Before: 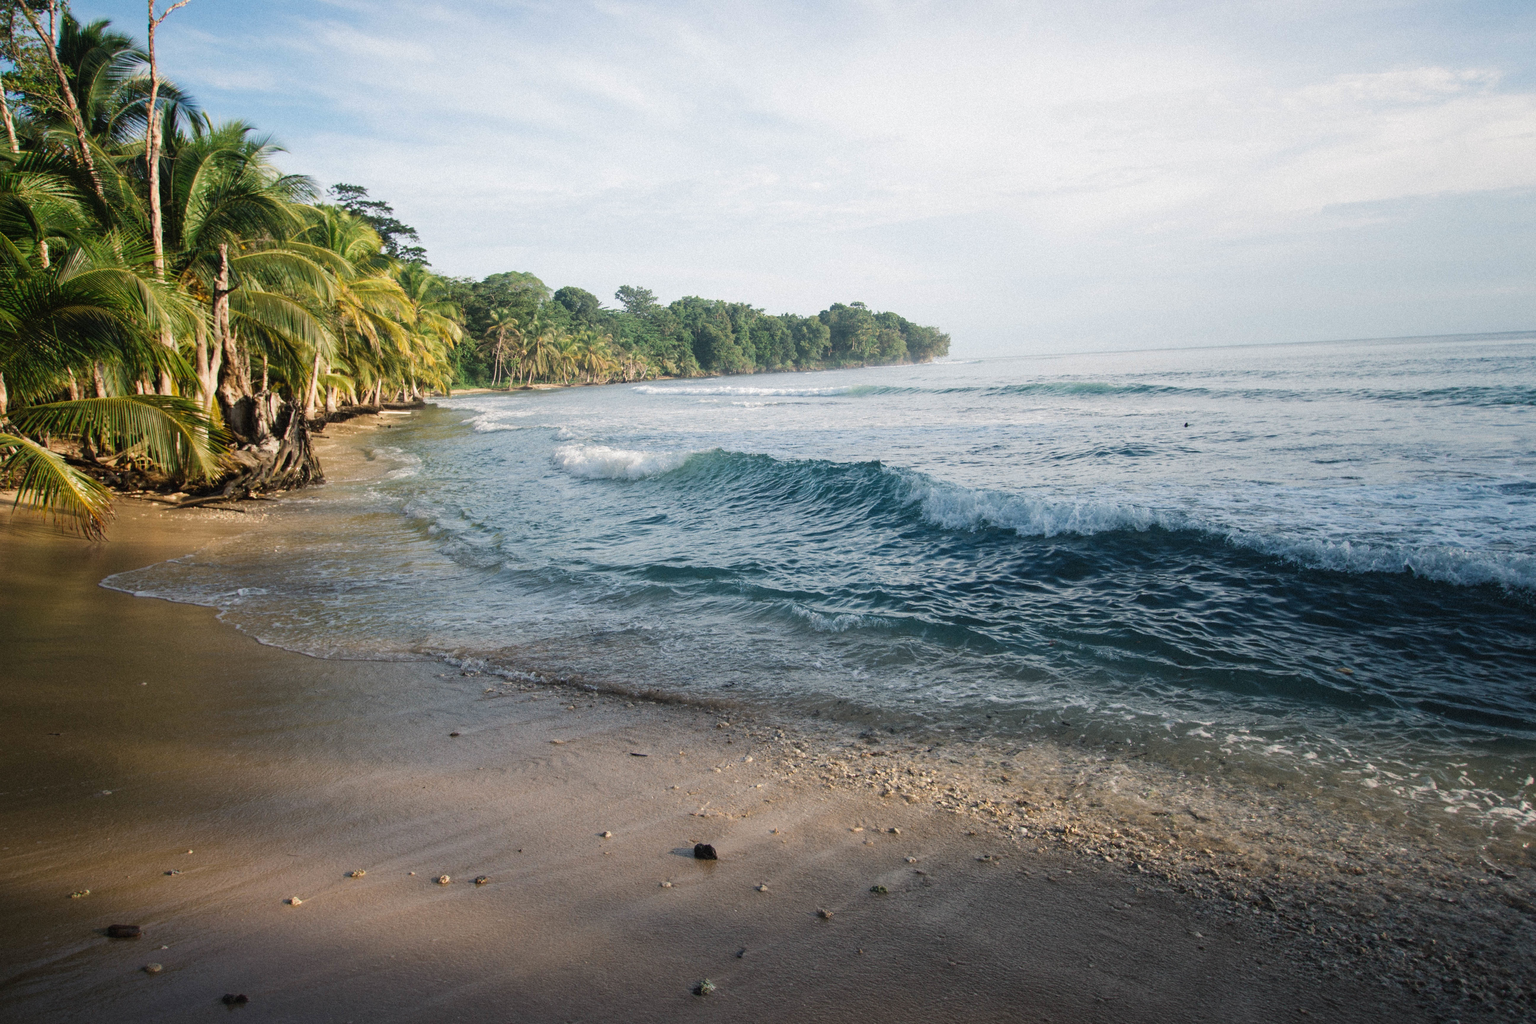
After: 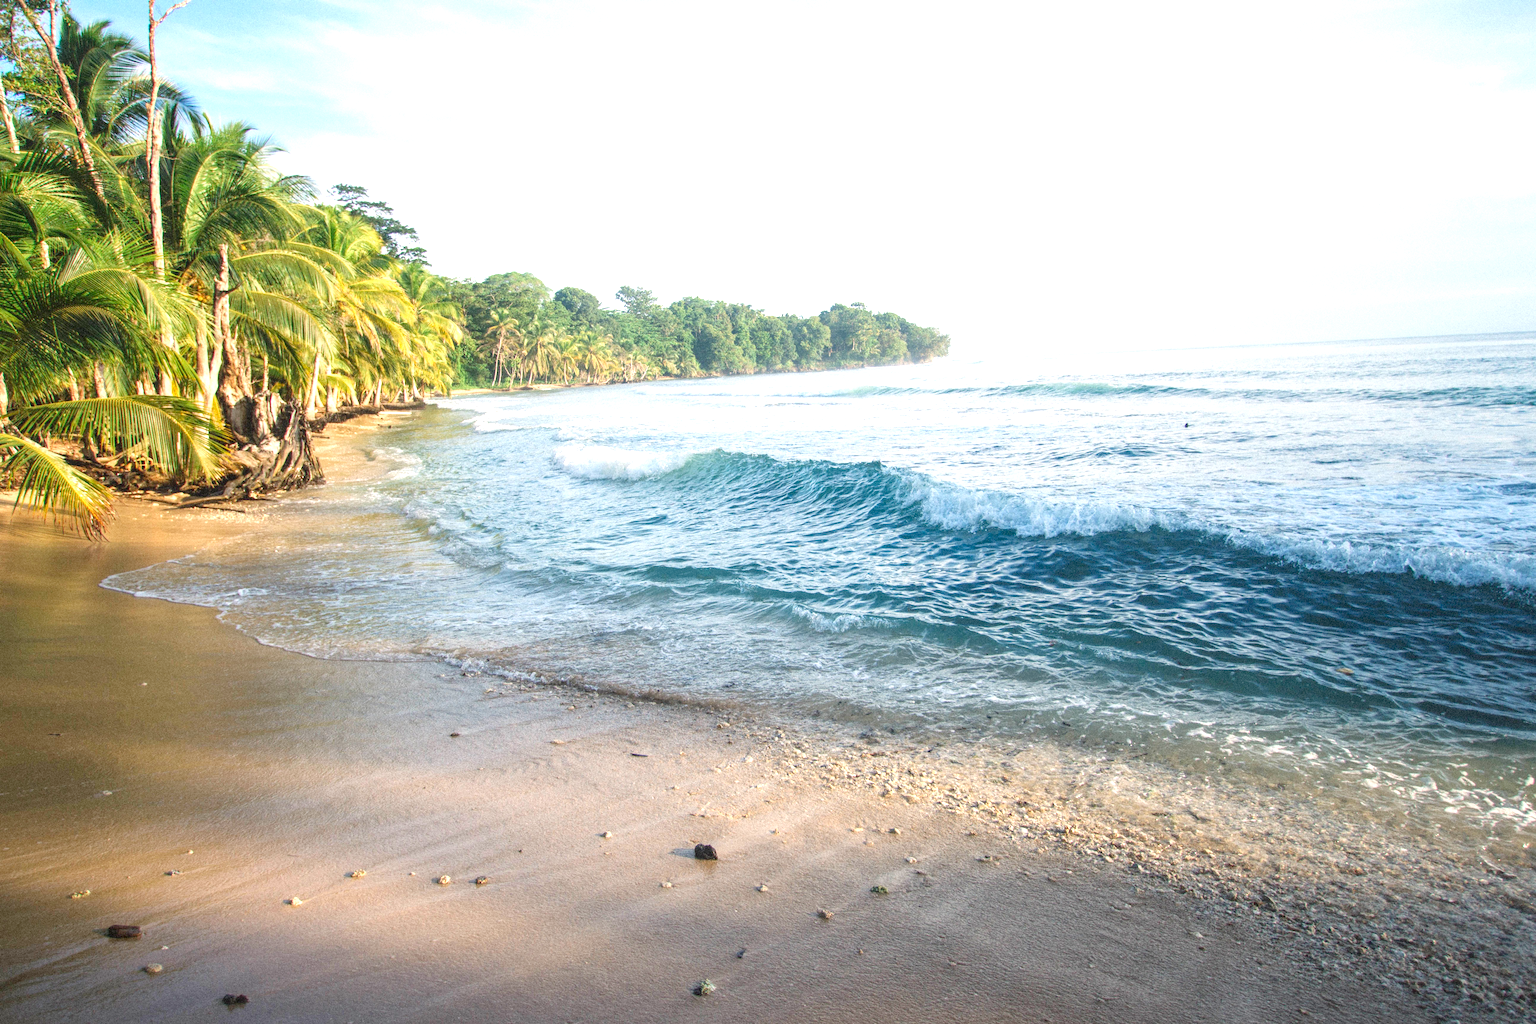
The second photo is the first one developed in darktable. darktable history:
exposure: exposure 0.728 EV, compensate highlight preservation false
local contrast: on, module defaults
levels: levels [0, 0.397, 0.955]
